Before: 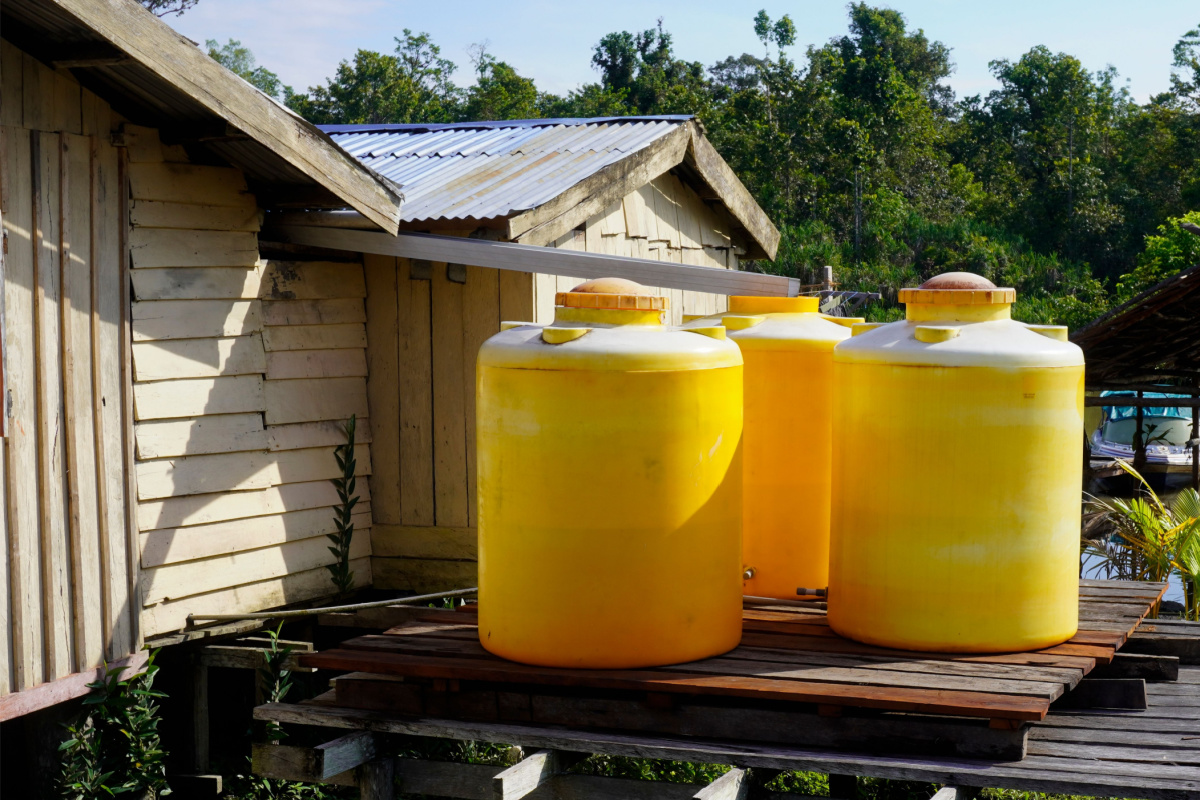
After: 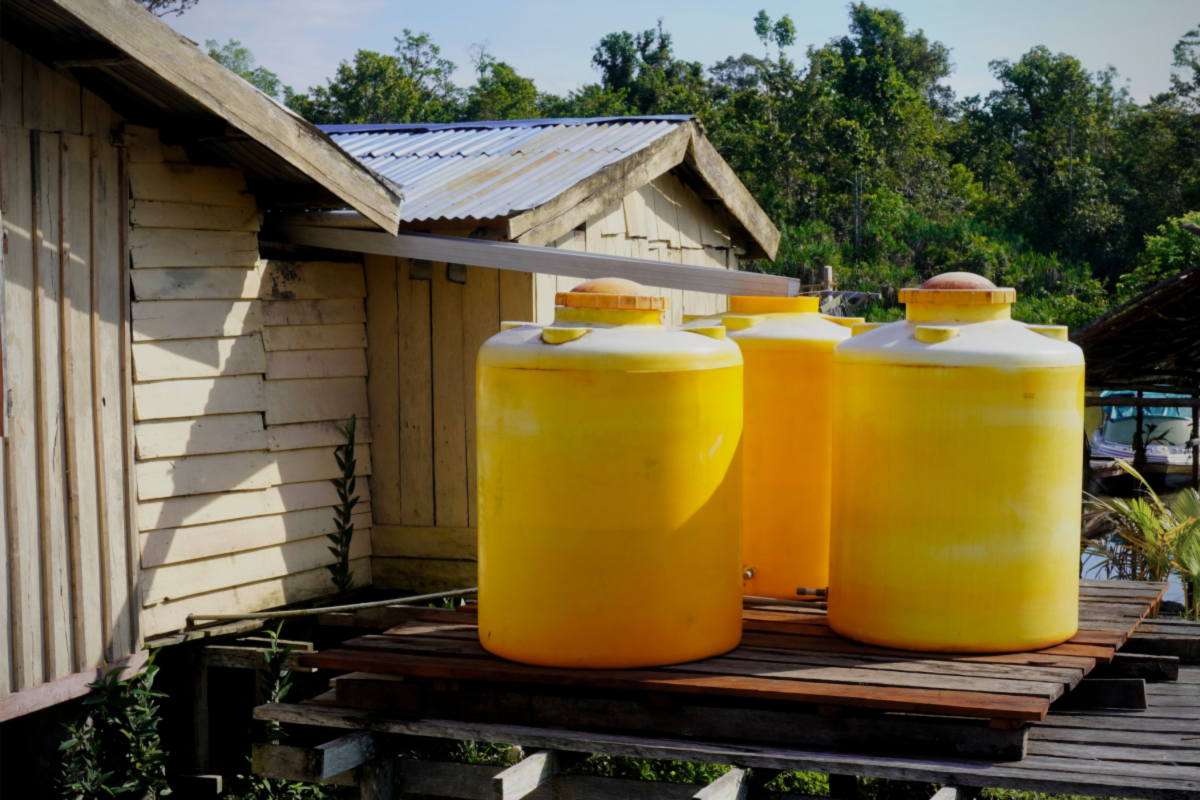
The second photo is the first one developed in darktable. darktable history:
vignetting: fall-off radius 60.92%
filmic rgb: black relative exposure -15 EV, white relative exposure 3 EV, threshold 6 EV, target black luminance 0%, hardness 9.27, latitude 99%, contrast 0.912, shadows ↔ highlights balance 0.505%, add noise in highlights 0, color science v3 (2019), use custom middle-gray values true, iterations of high-quality reconstruction 0, contrast in highlights soft, enable highlight reconstruction true
lowpass: radius 0.5, unbound 0
